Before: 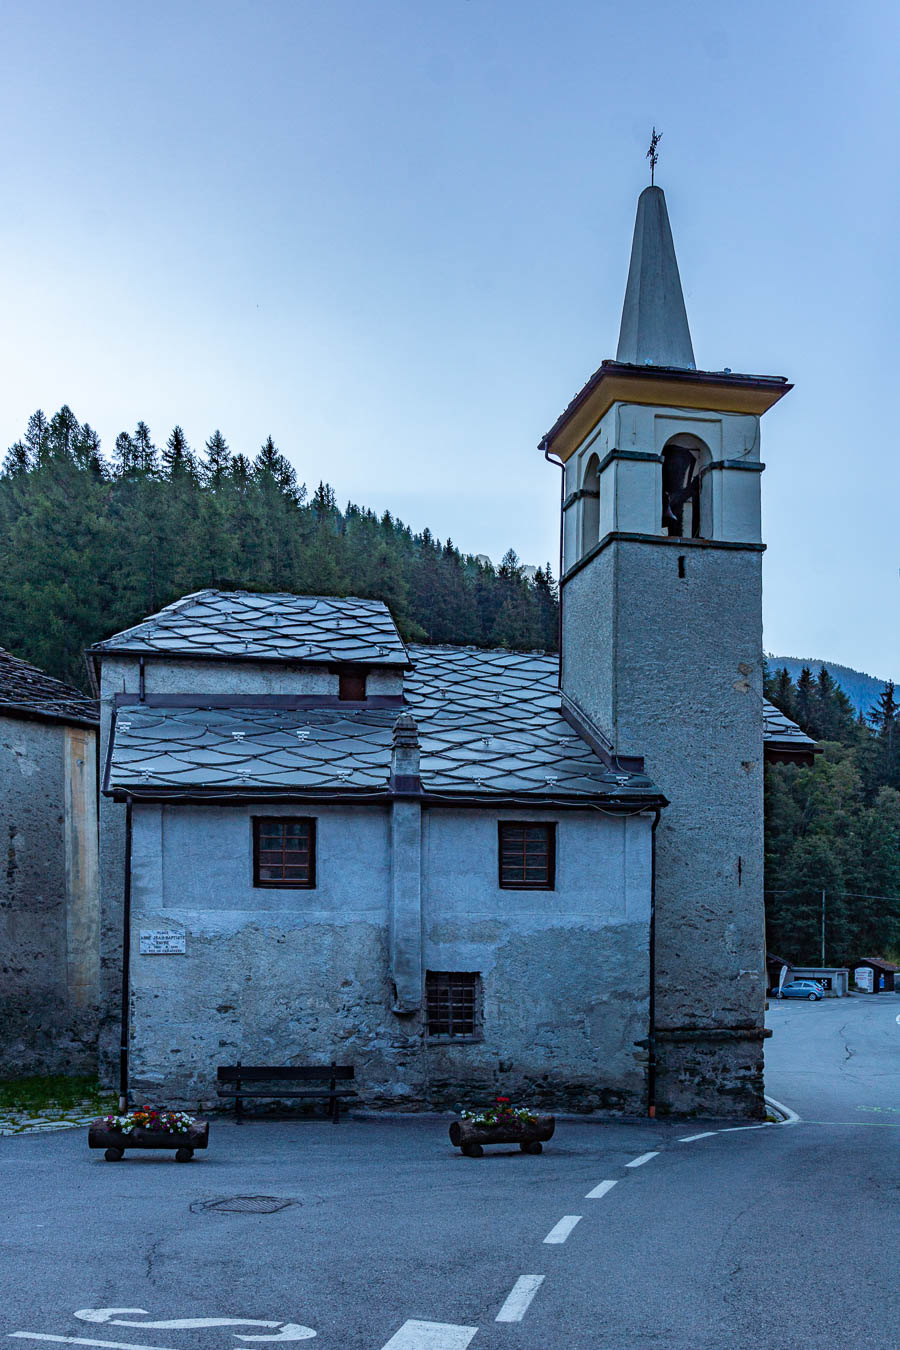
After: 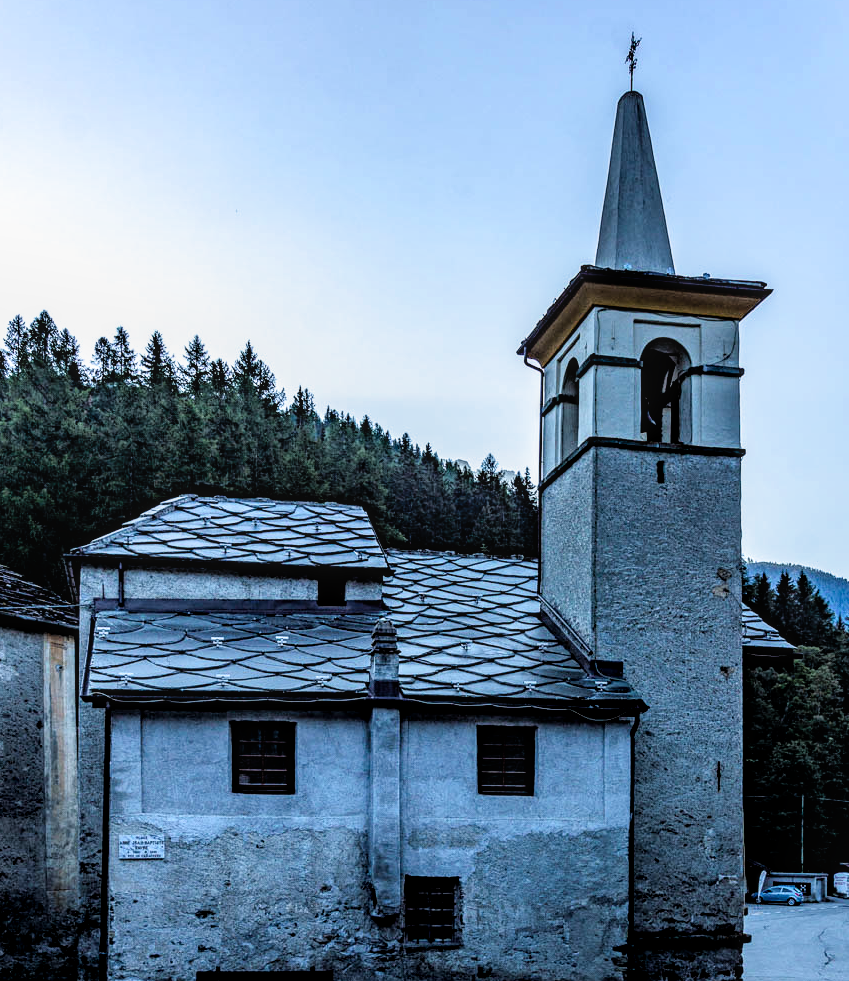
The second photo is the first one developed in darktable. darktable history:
filmic rgb: black relative exposure -3.55 EV, white relative exposure 2.26 EV, threshold 3.04 EV, hardness 3.4, enable highlight reconstruction true
local contrast: on, module defaults
levels: levels [0, 0.478, 1]
crop: left 2.364%, top 7.054%, right 3.208%, bottom 20.246%
